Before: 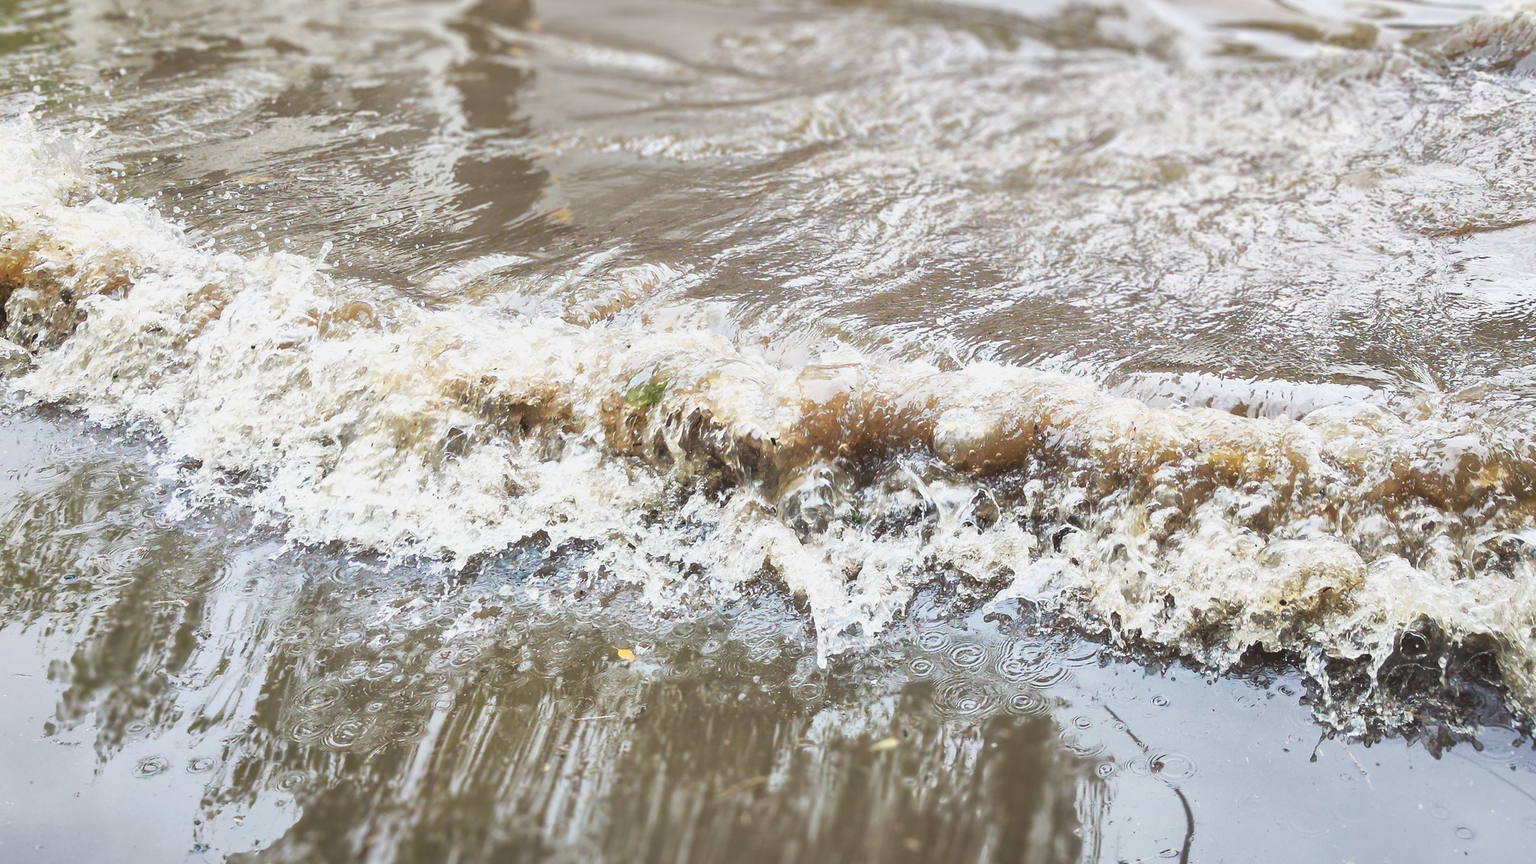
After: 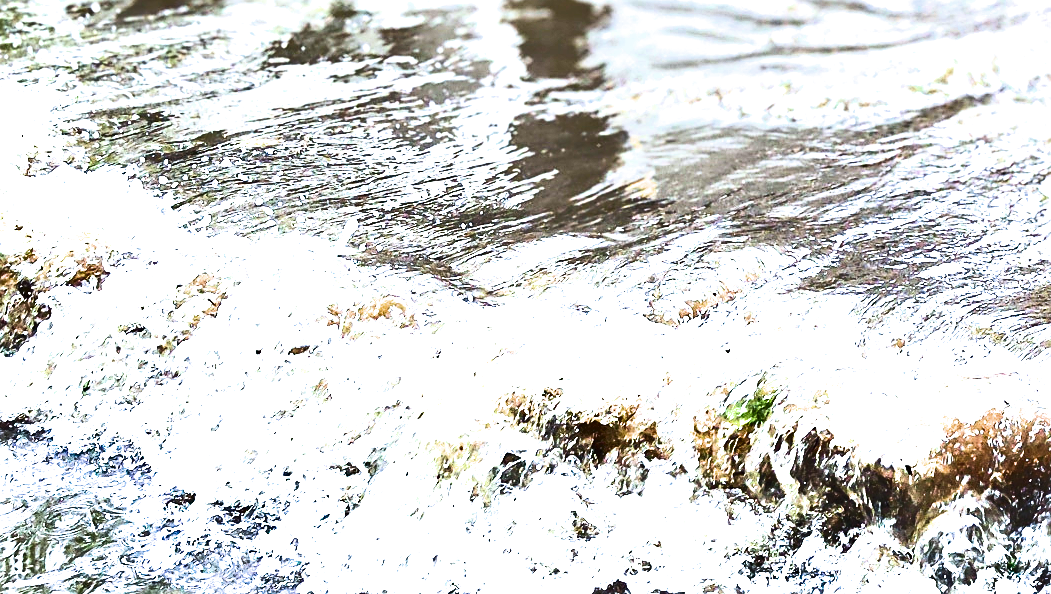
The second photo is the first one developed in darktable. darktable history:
exposure: exposure 1 EV, compensate highlight preservation false
sharpen: on, module defaults
contrast brightness saturation: contrast 0.073, brightness 0.076, saturation 0.185
crop and rotate: left 3.056%, top 7.617%, right 42.159%, bottom 37.326%
color calibration: gray › normalize channels true, illuminant custom, x 0.368, y 0.373, temperature 4340.72 K, gamut compression 0.013
filmic rgb: black relative exposure -8.29 EV, white relative exposure 2.2 EV, target white luminance 99.944%, hardness 7.09, latitude 75.39%, contrast 1.319, highlights saturation mix -1.52%, shadows ↔ highlights balance 30.34%
shadows and highlights: shadows 30.7, highlights -62.46, soften with gaussian
